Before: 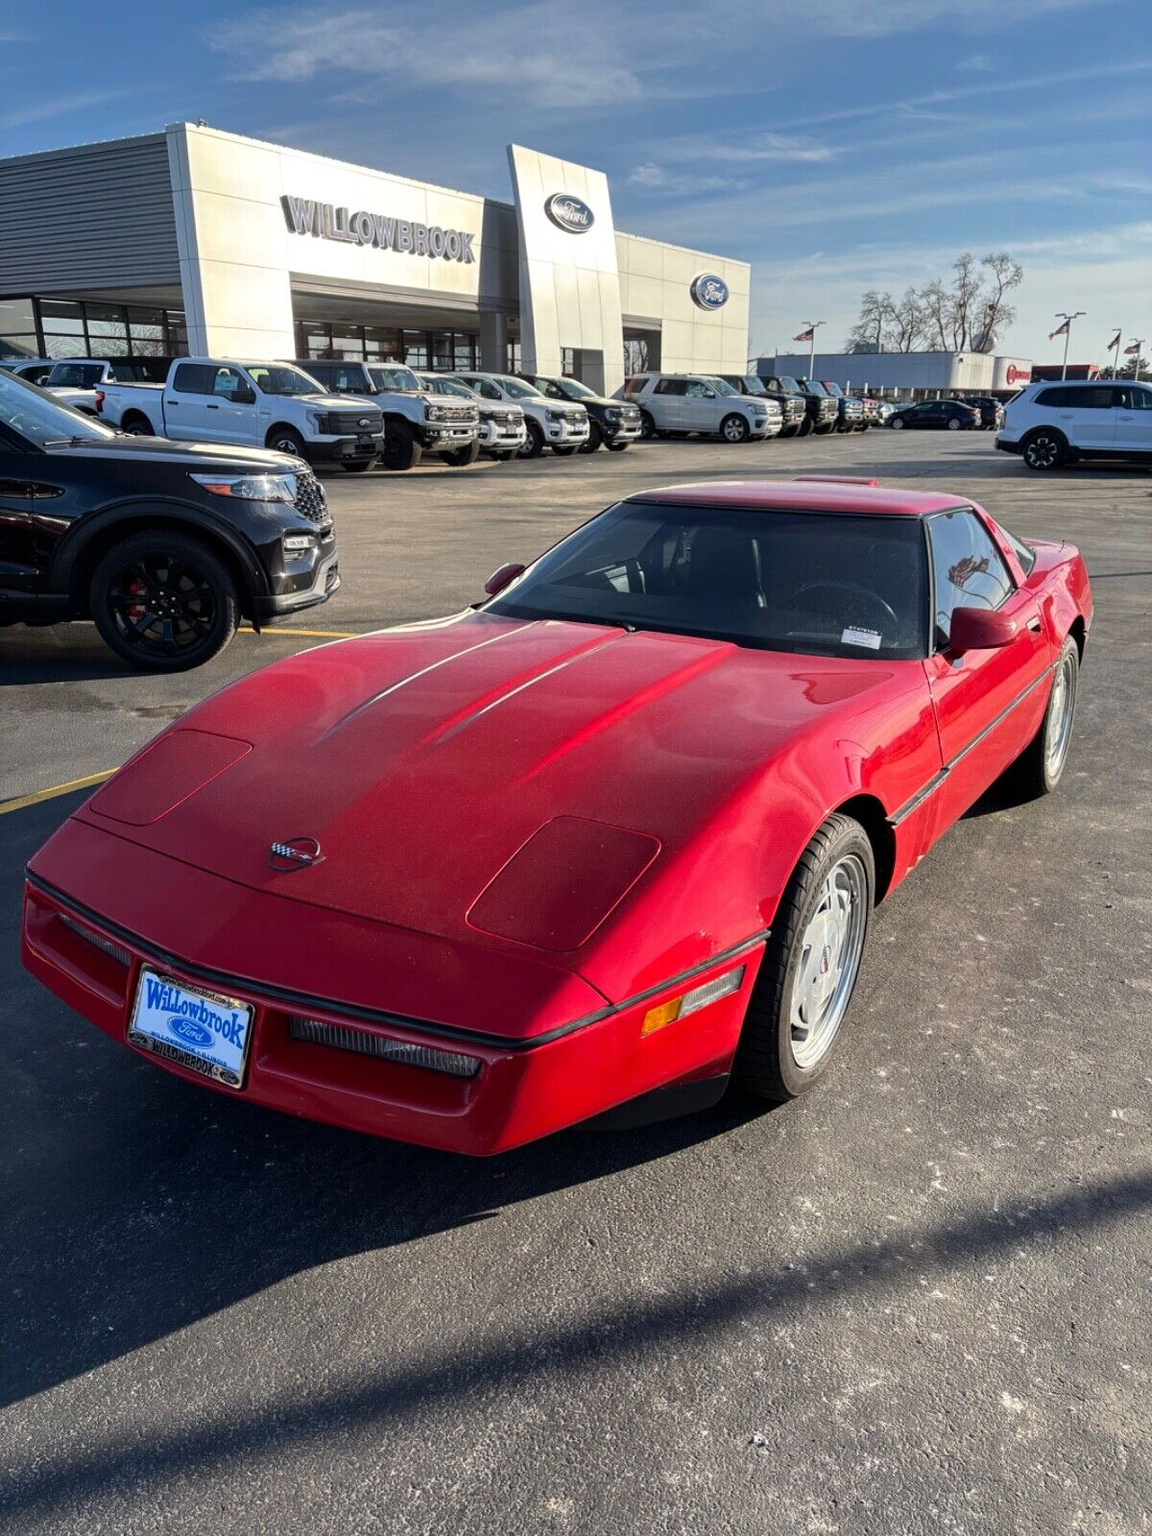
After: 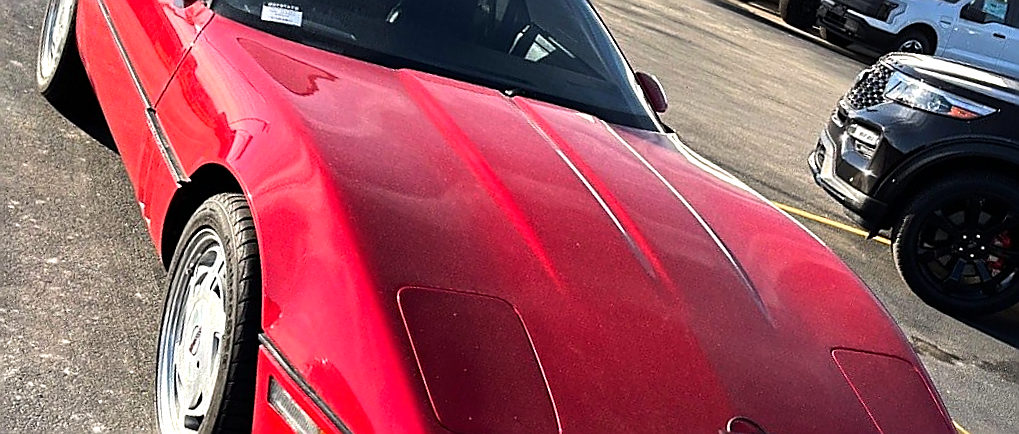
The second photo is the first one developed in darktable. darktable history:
crop and rotate: angle 16.12°, top 30.835%, bottom 35.653%
tone equalizer: -8 EV -0.75 EV, -7 EV -0.7 EV, -6 EV -0.6 EV, -5 EV -0.4 EV, -3 EV 0.4 EV, -2 EV 0.6 EV, -1 EV 0.7 EV, +0 EV 0.75 EV, edges refinement/feathering 500, mask exposure compensation -1.57 EV, preserve details no
sharpen: radius 1.4, amount 1.25, threshold 0.7
rotate and perspective: rotation -5.2°, automatic cropping off
